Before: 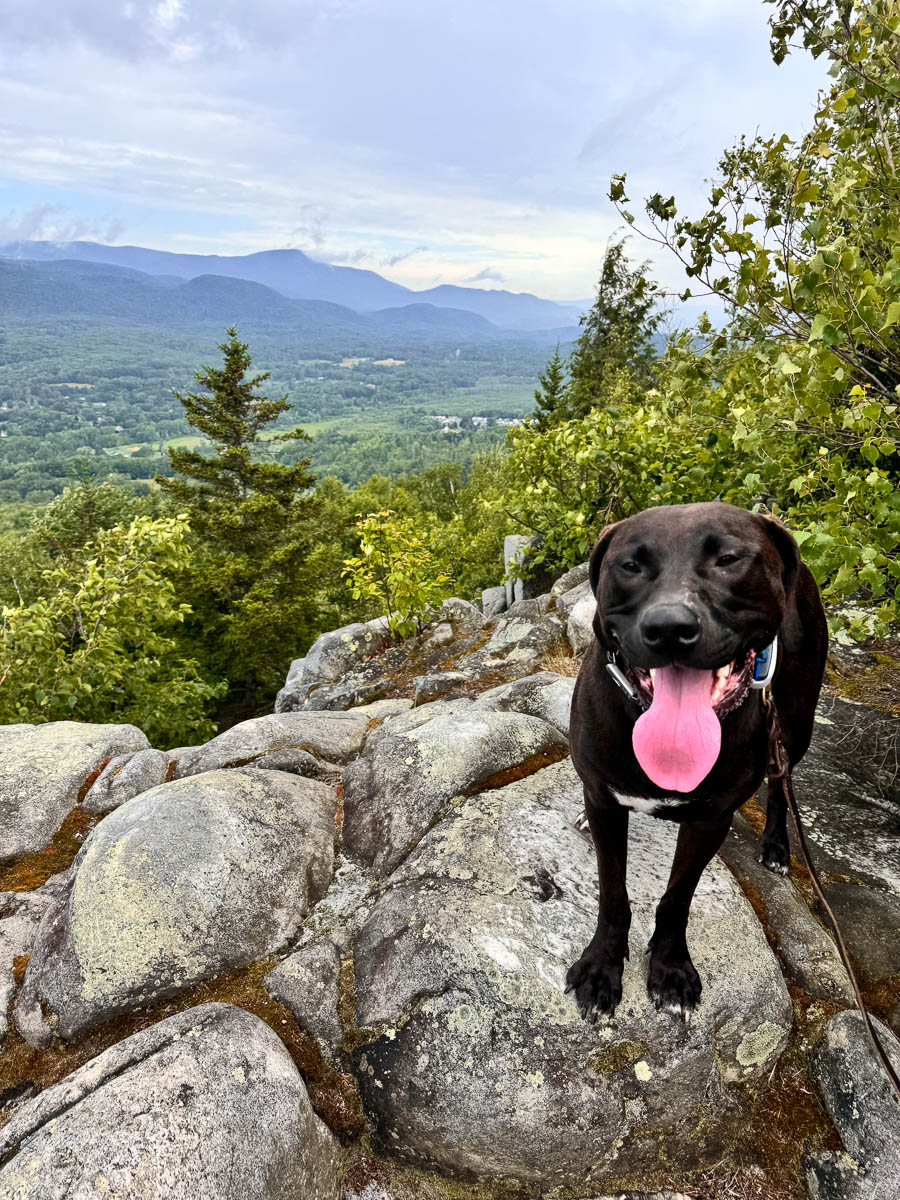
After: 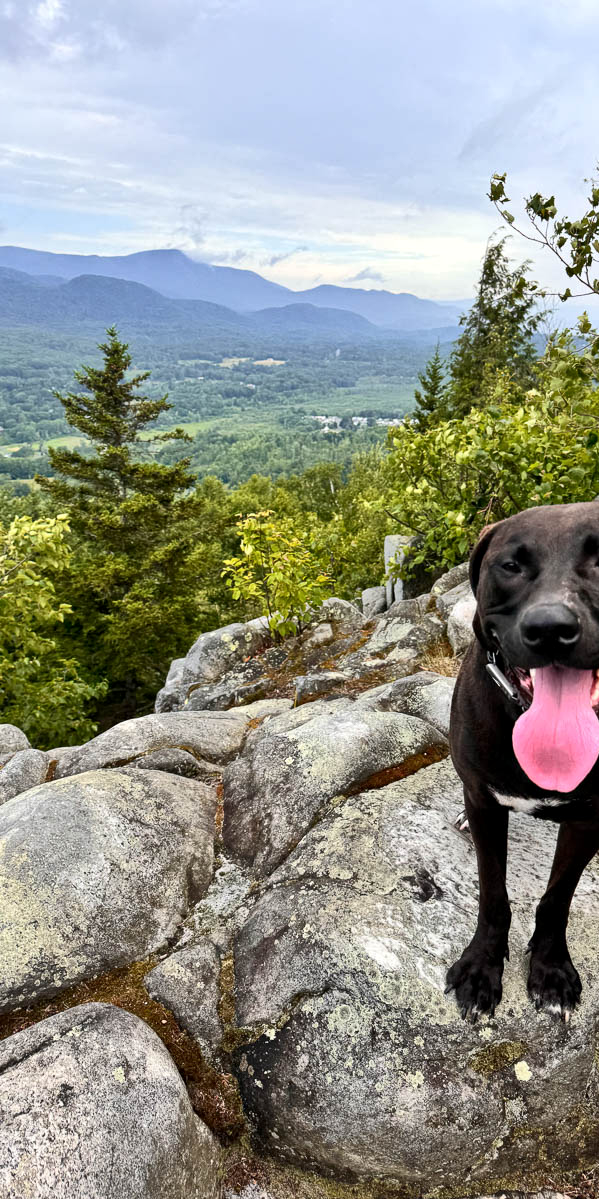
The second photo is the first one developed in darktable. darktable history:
crop and rotate: left 13.346%, right 20.034%
color zones: mix 31.05%
local contrast: mode bilateral grid, contrast 20, coarseness 50, detail 119%, midtone range 0.2
